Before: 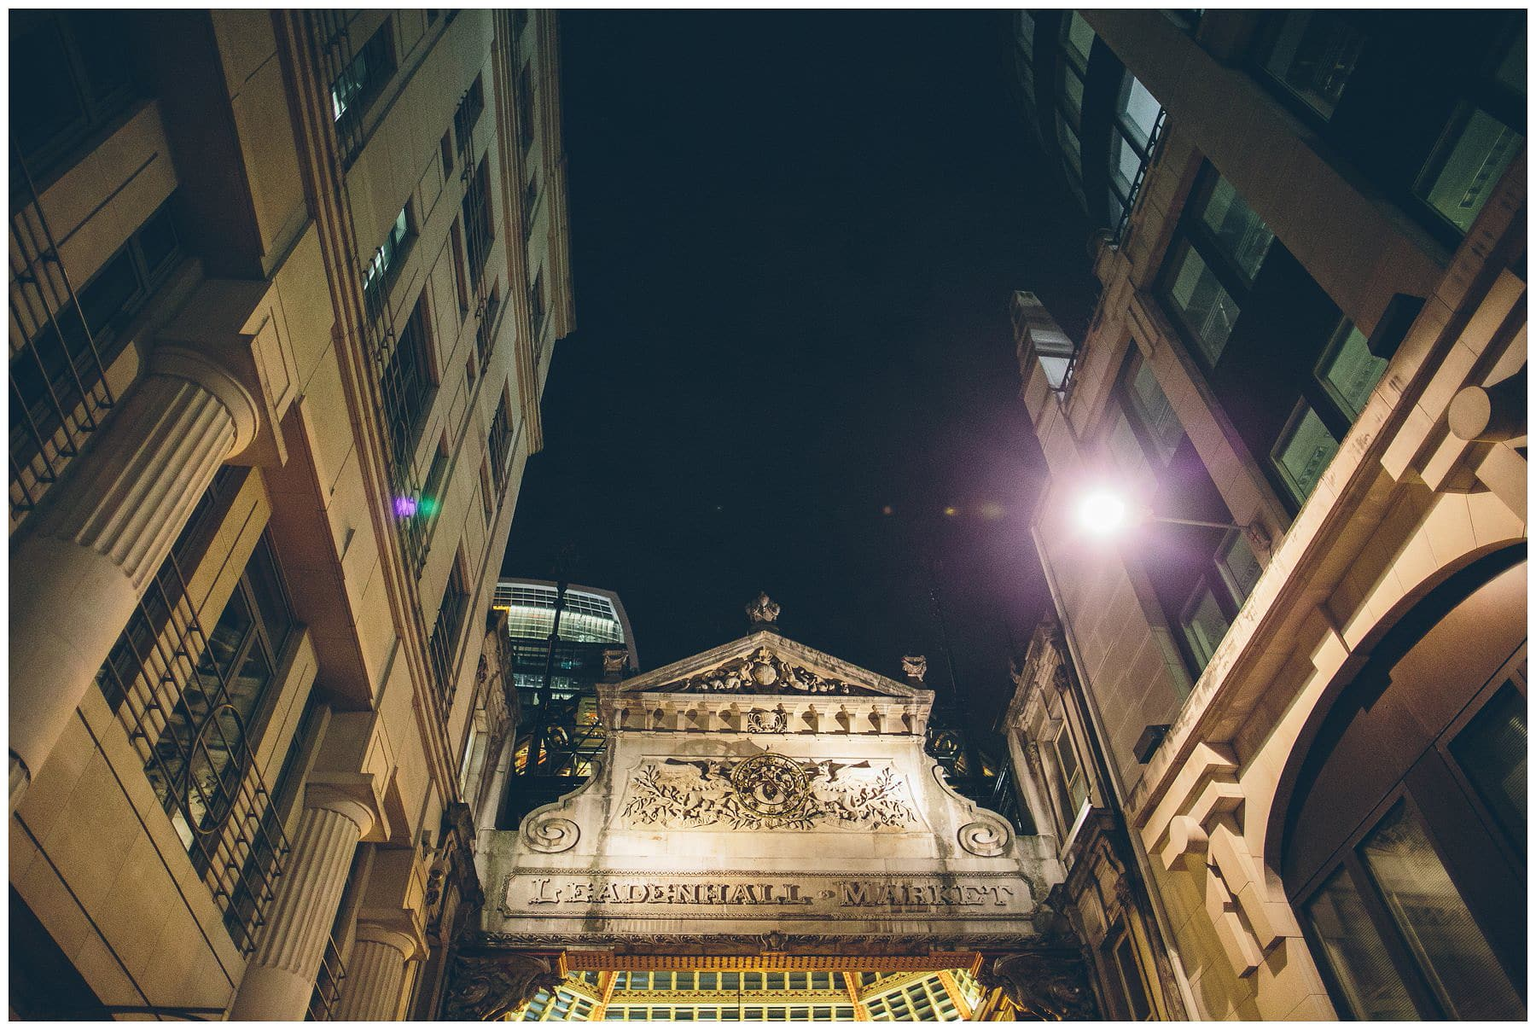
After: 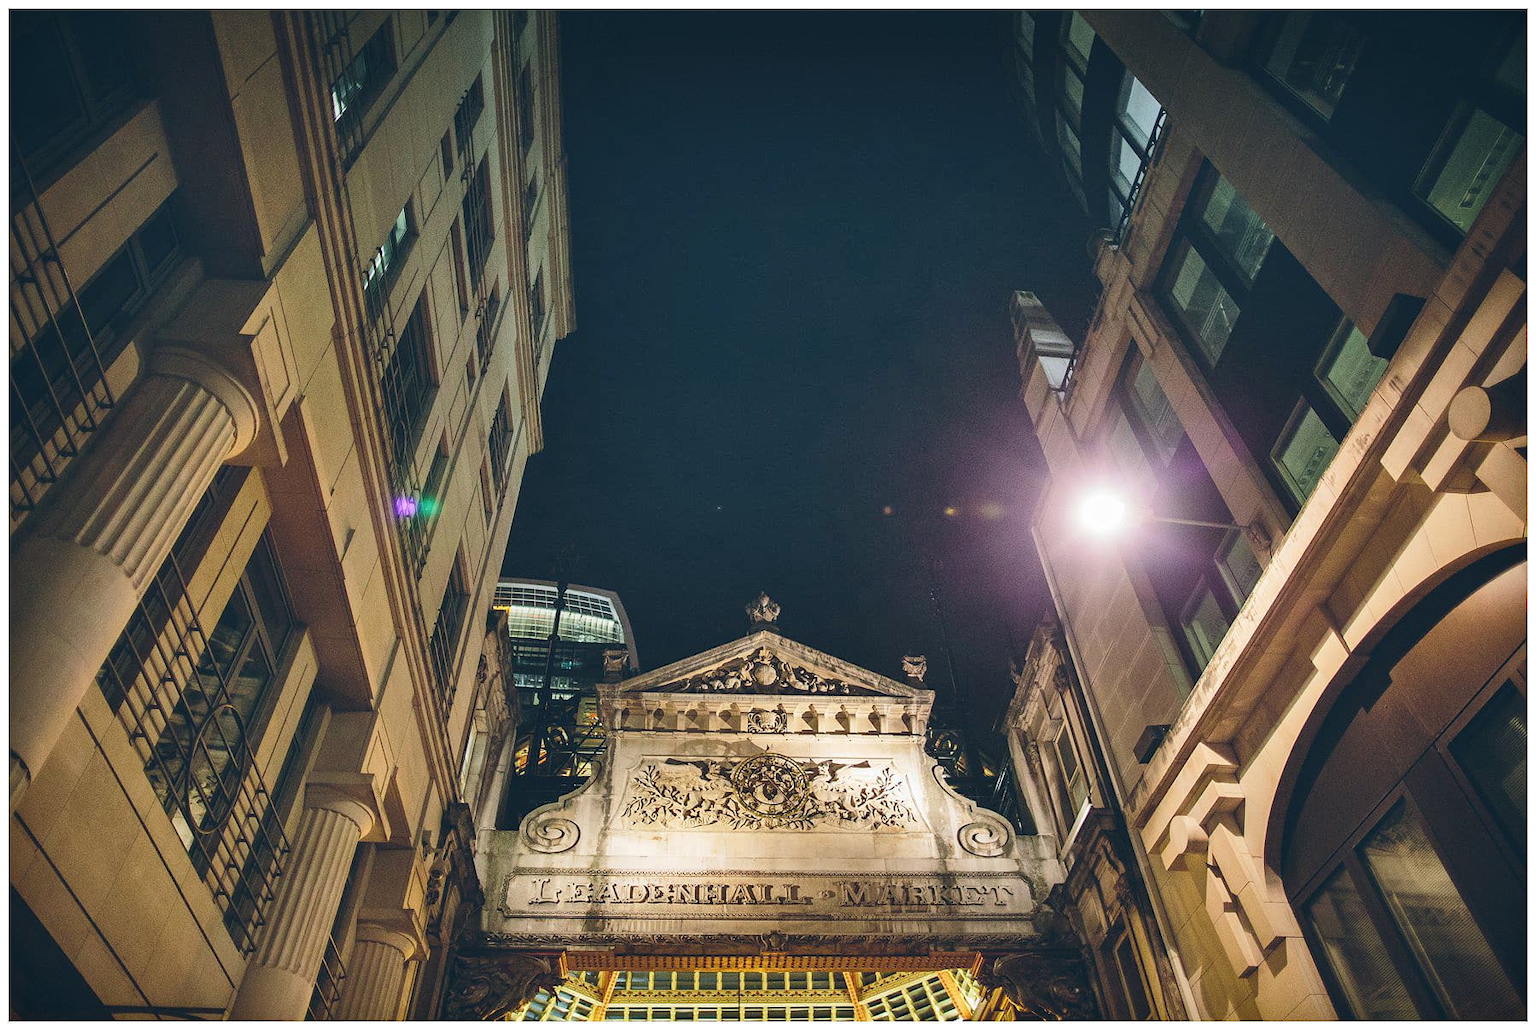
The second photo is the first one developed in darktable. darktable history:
shadows and highlights: white point adjustment 1.03, soften with gaussian
